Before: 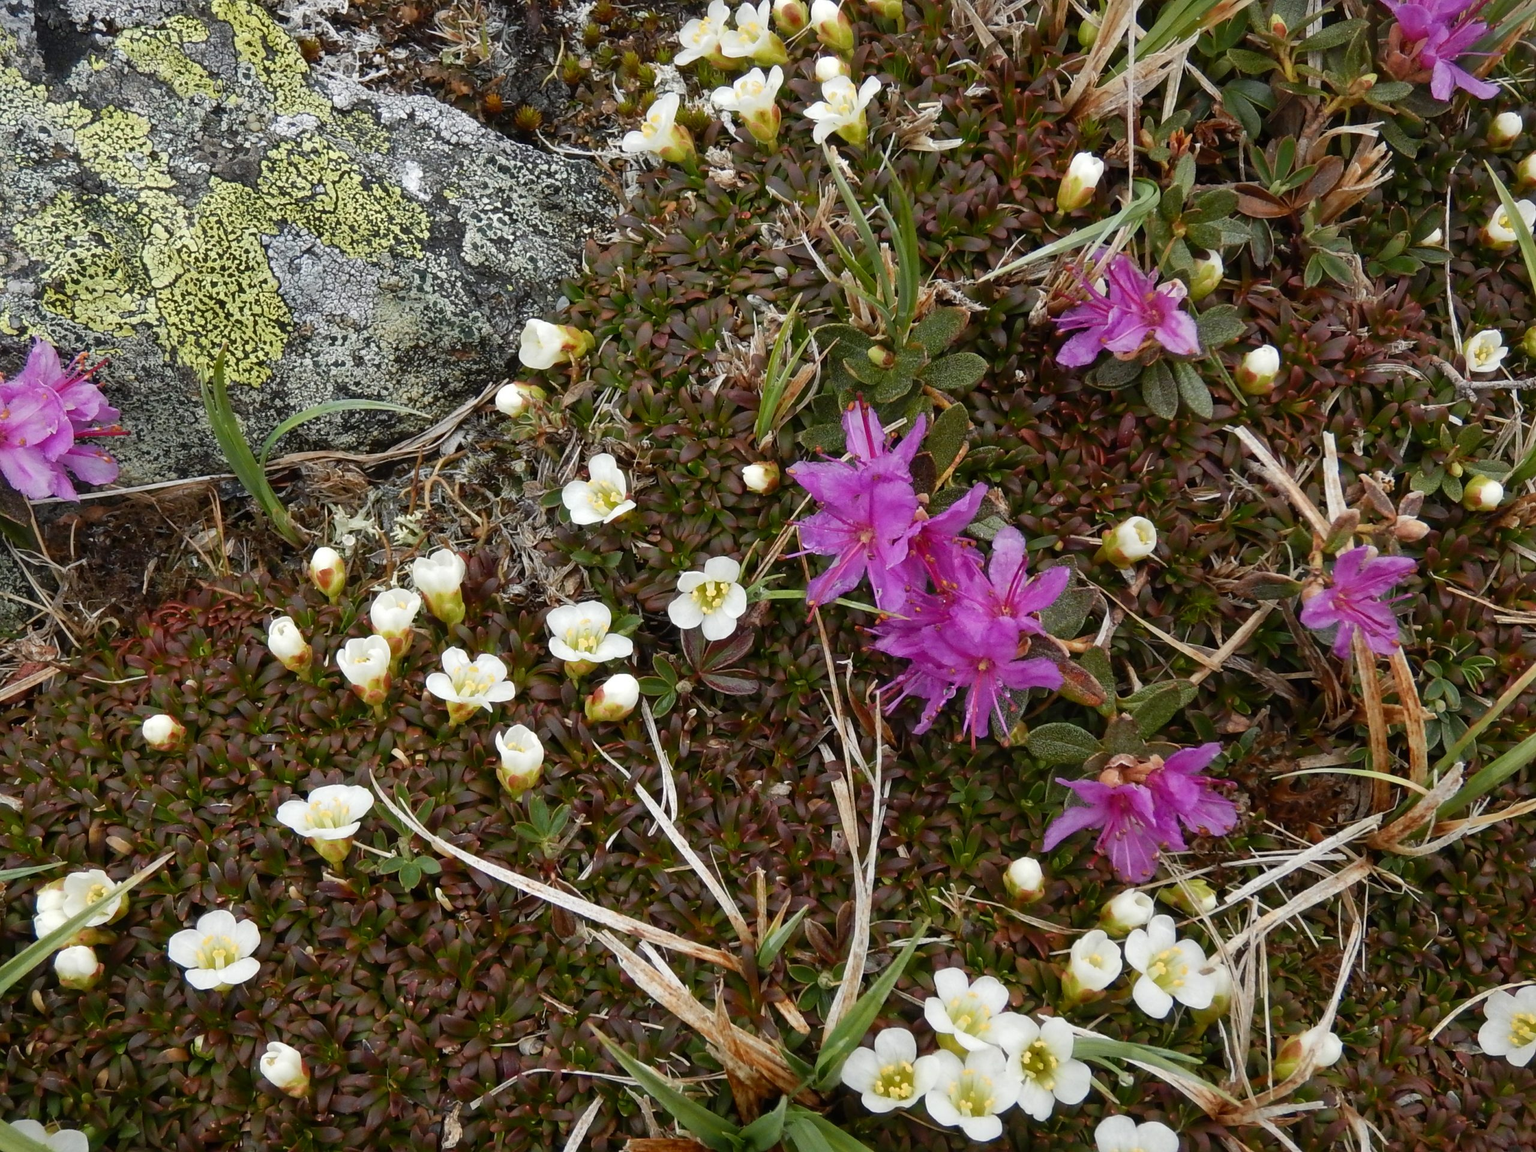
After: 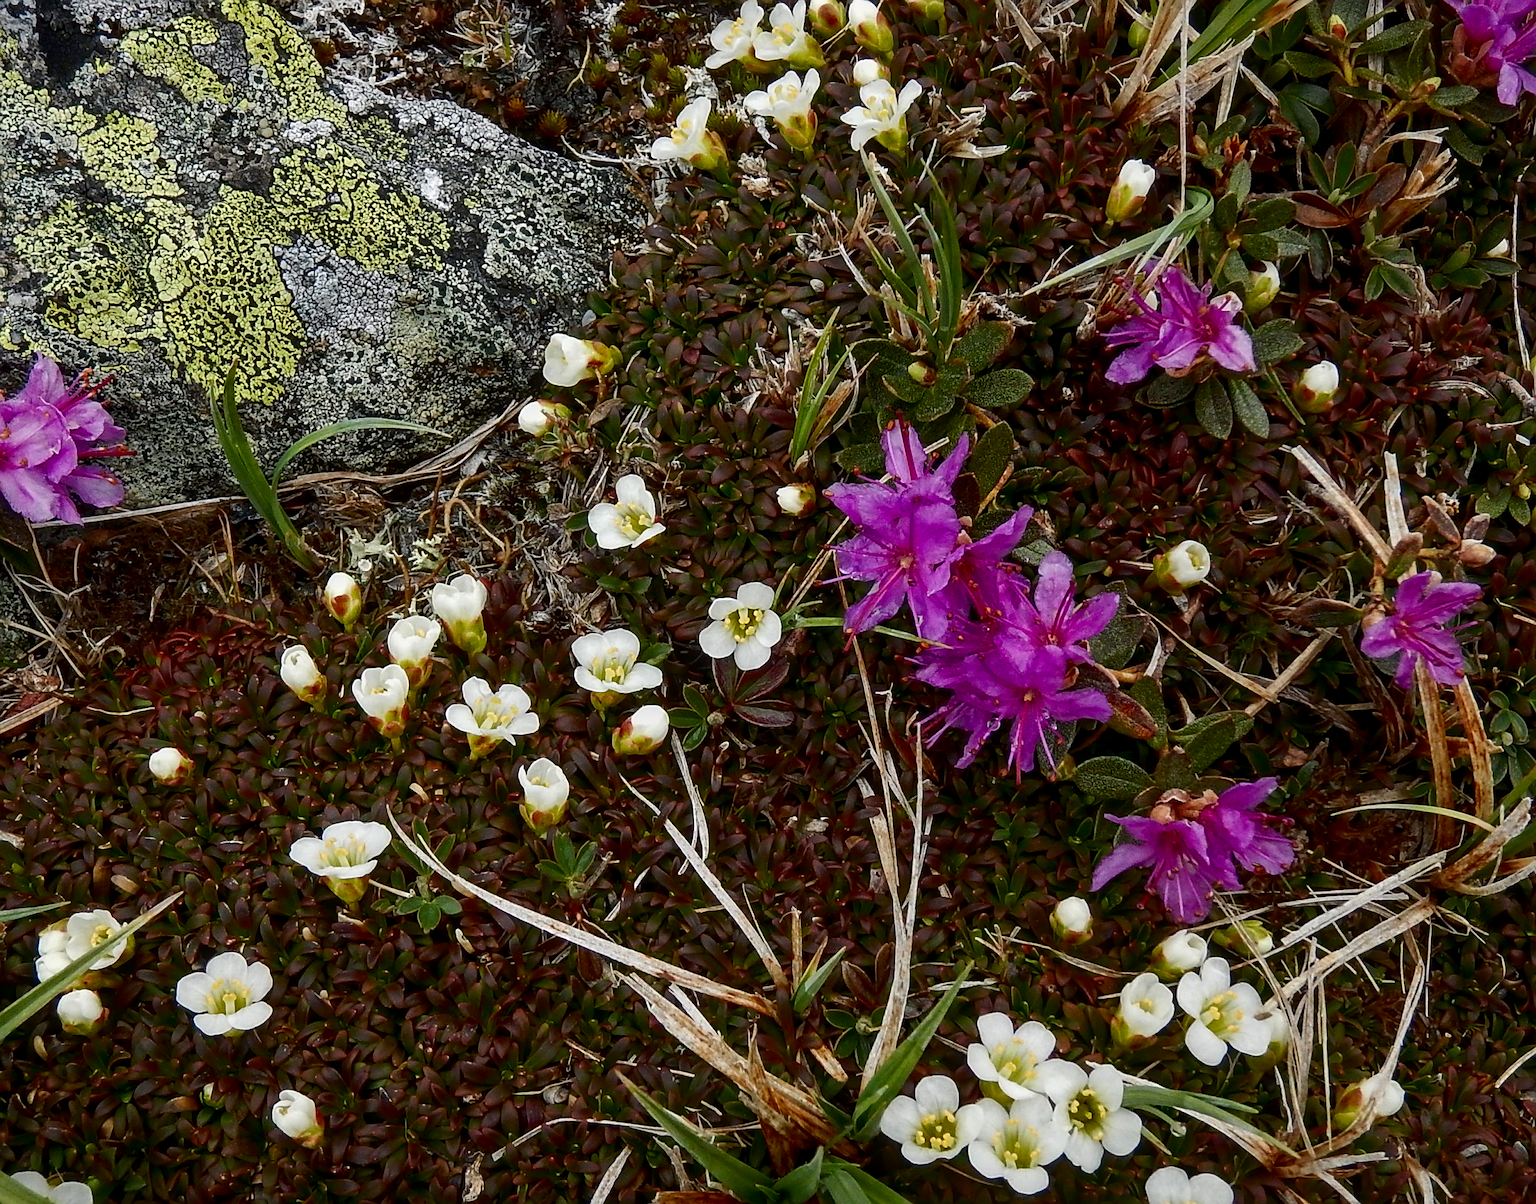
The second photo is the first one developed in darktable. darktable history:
sharpen: on, module defaults
crop: right 4.383%, bottom 0.03%
contrast brightness saturation: contrast 0.127, brightness -0.223, saturation 0.139
local contrast: on, module defaults
